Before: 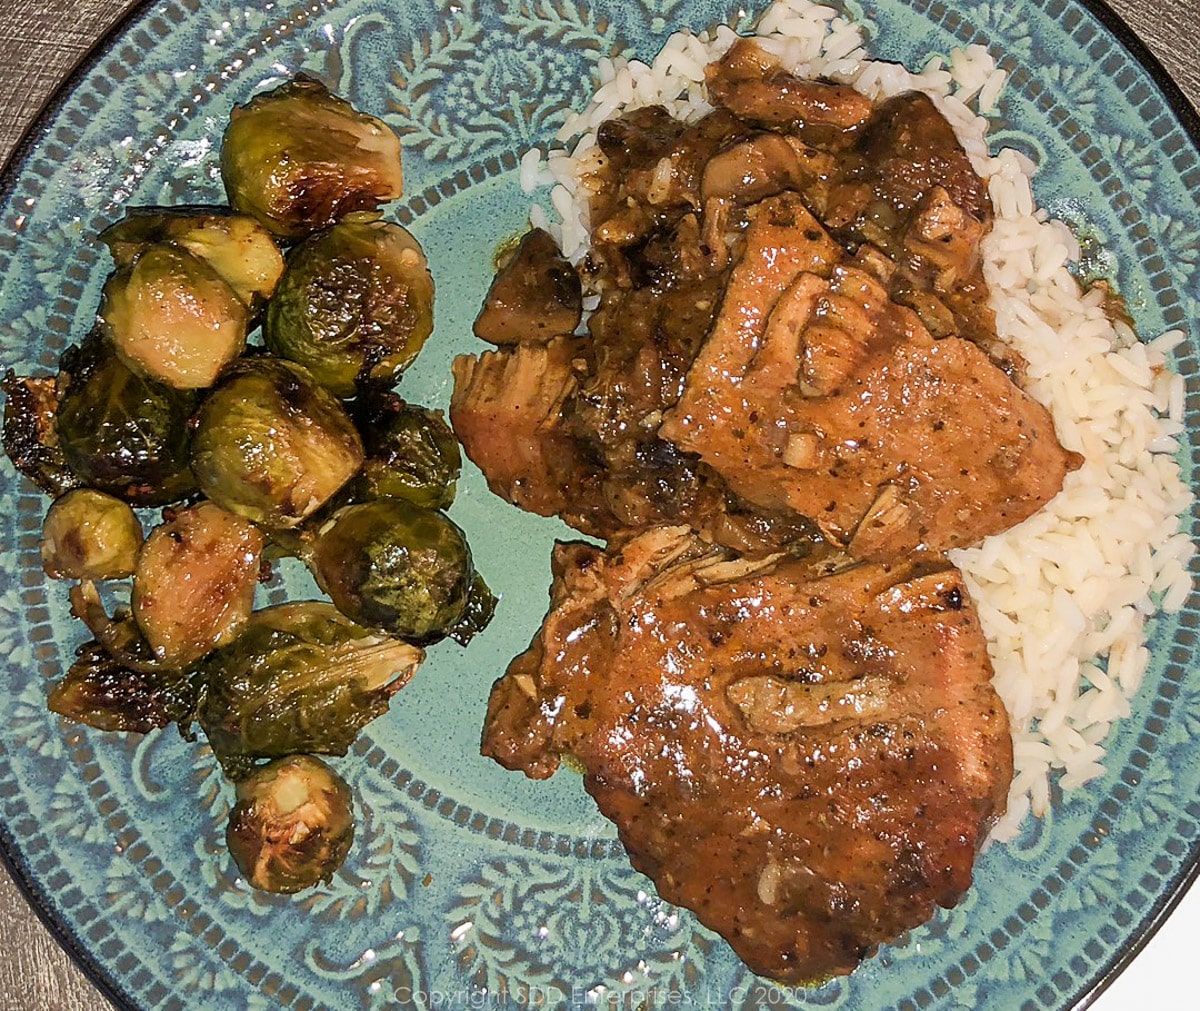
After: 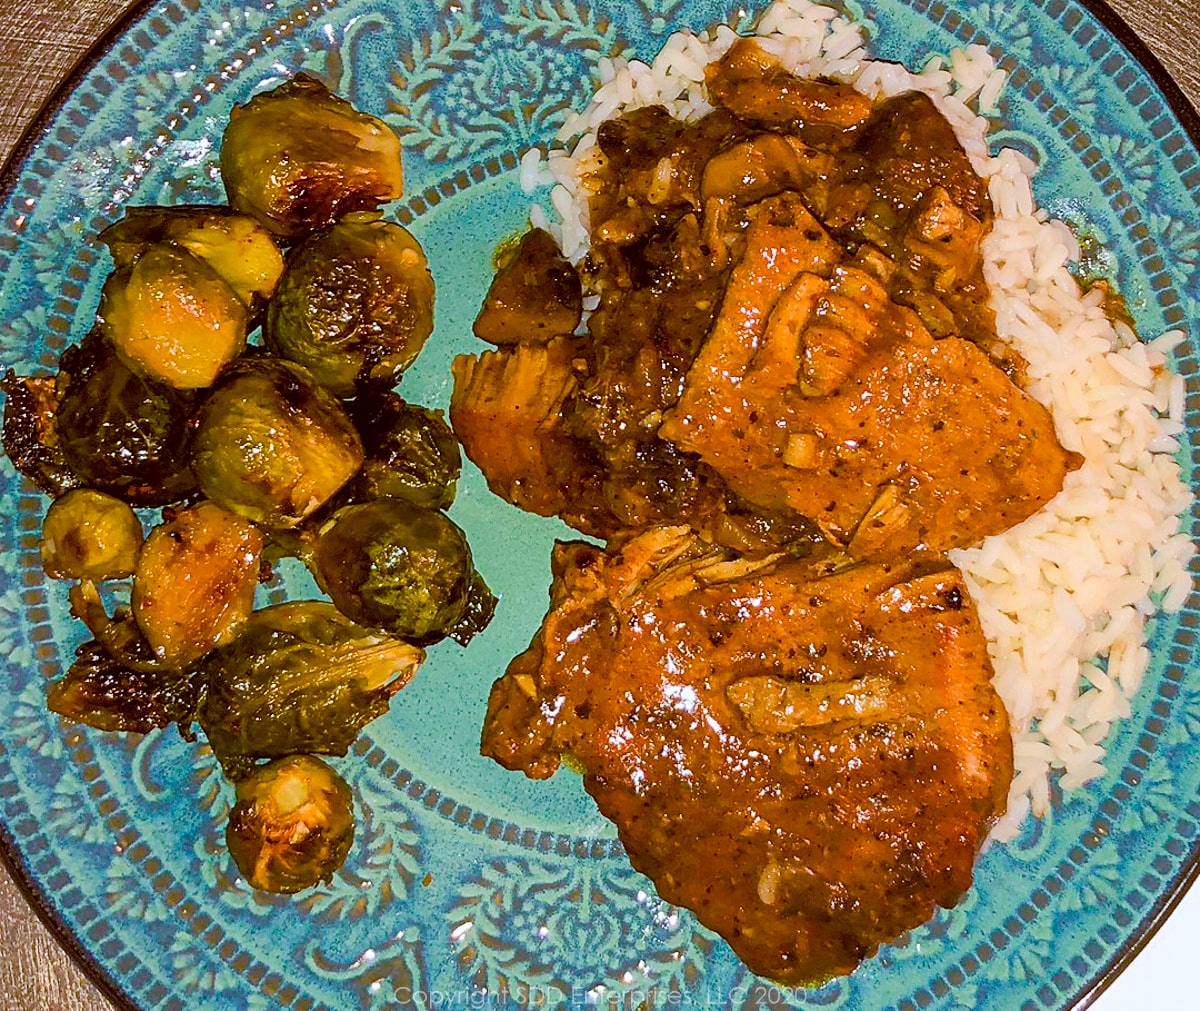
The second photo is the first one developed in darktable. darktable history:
color balance: lift [1, 1.015, 1.004, 0.985], gamma [1, 0.958, 0.971, 1.042], gain [1, 0.956, 0.977, 1.044]
color balance rgb: perceptual saturation grading › global saturation 20%, perceptual saturation grading › highlights -25%, perceptual saturation grading › shadows 25%, global vibrance 50%
